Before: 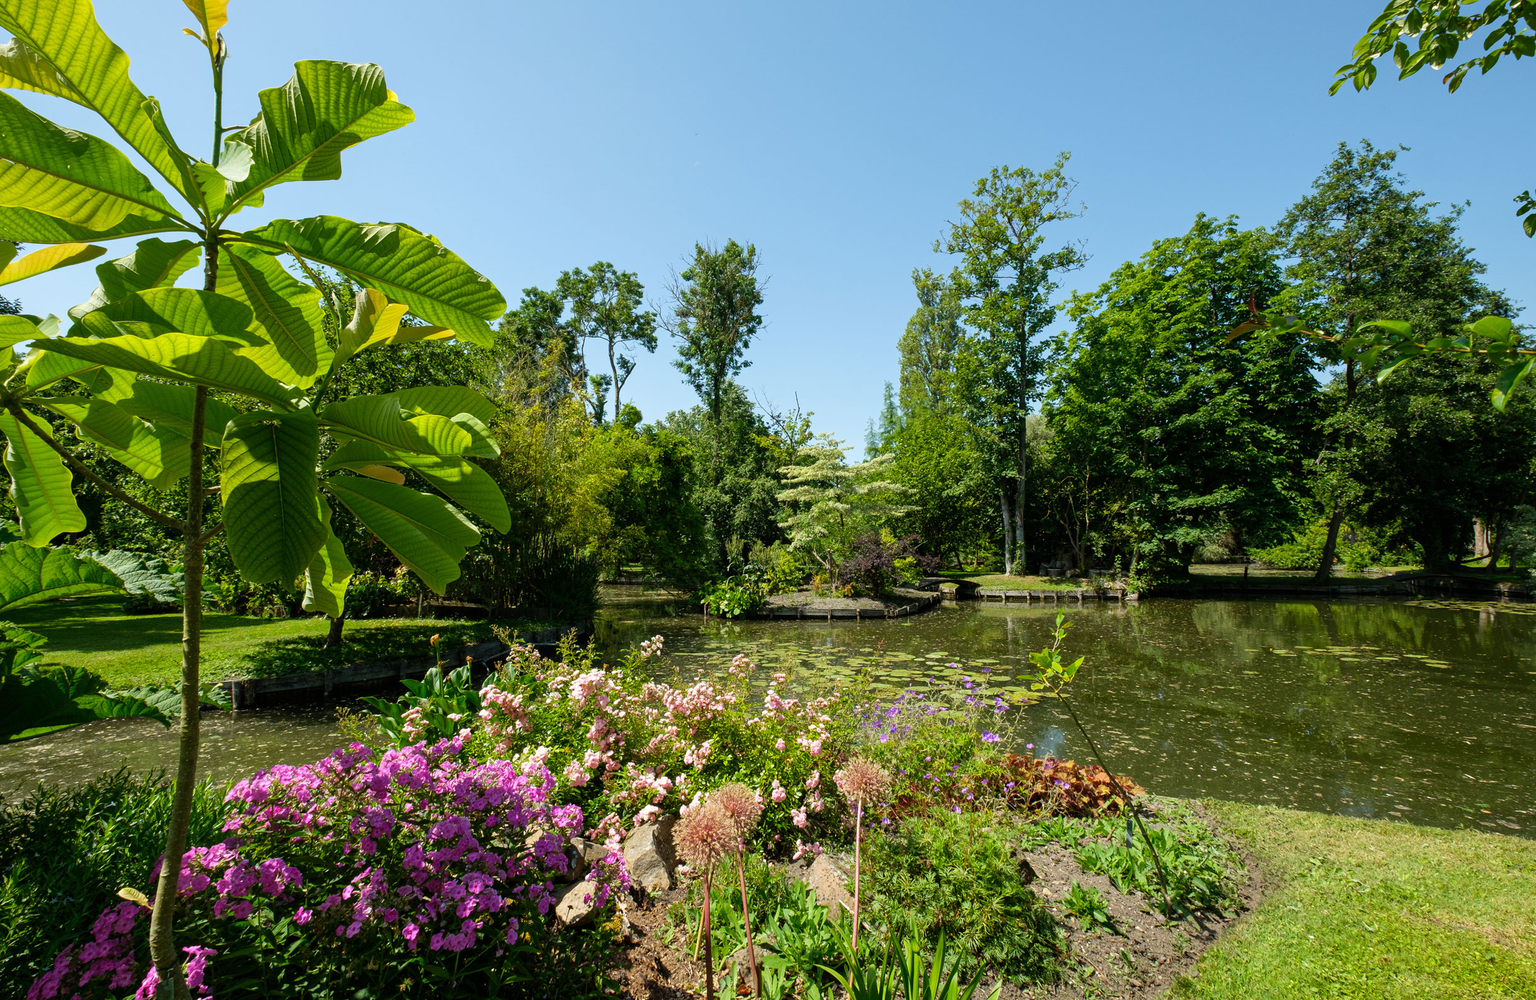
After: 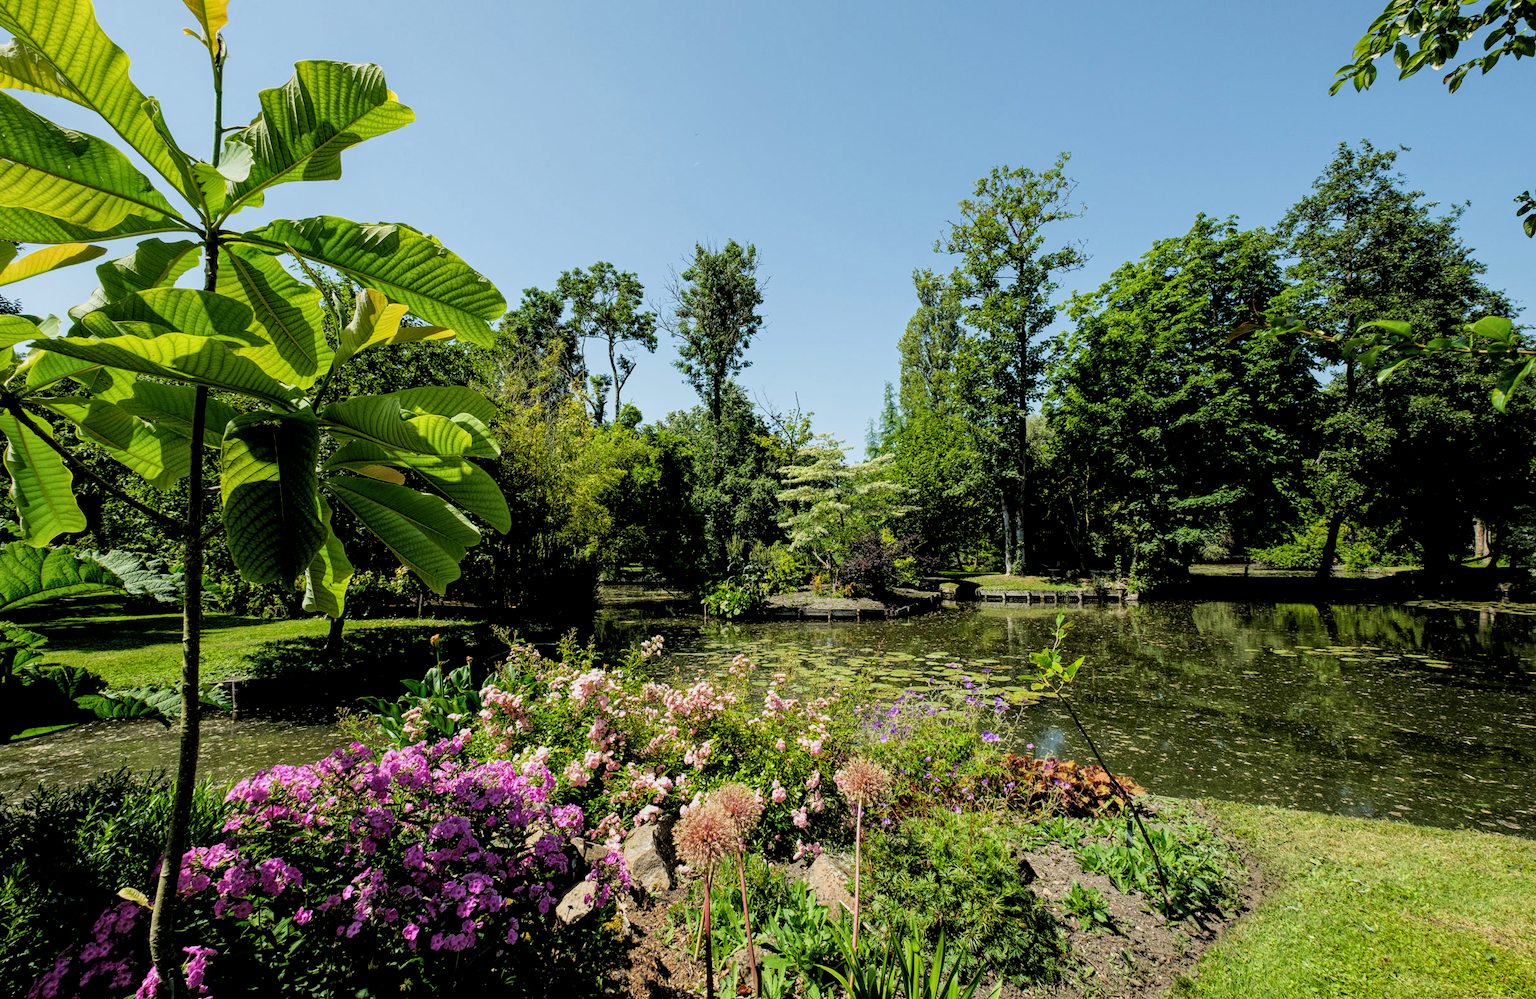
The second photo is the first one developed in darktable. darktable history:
local contrast: highlights 99%, shadows 86%, detail 160%, midtone range 0.2
filmic rgb: black relative exposure -3.86 EV, white relative exposure 3.48 EV, hardness 2.63, contrast 1.103
